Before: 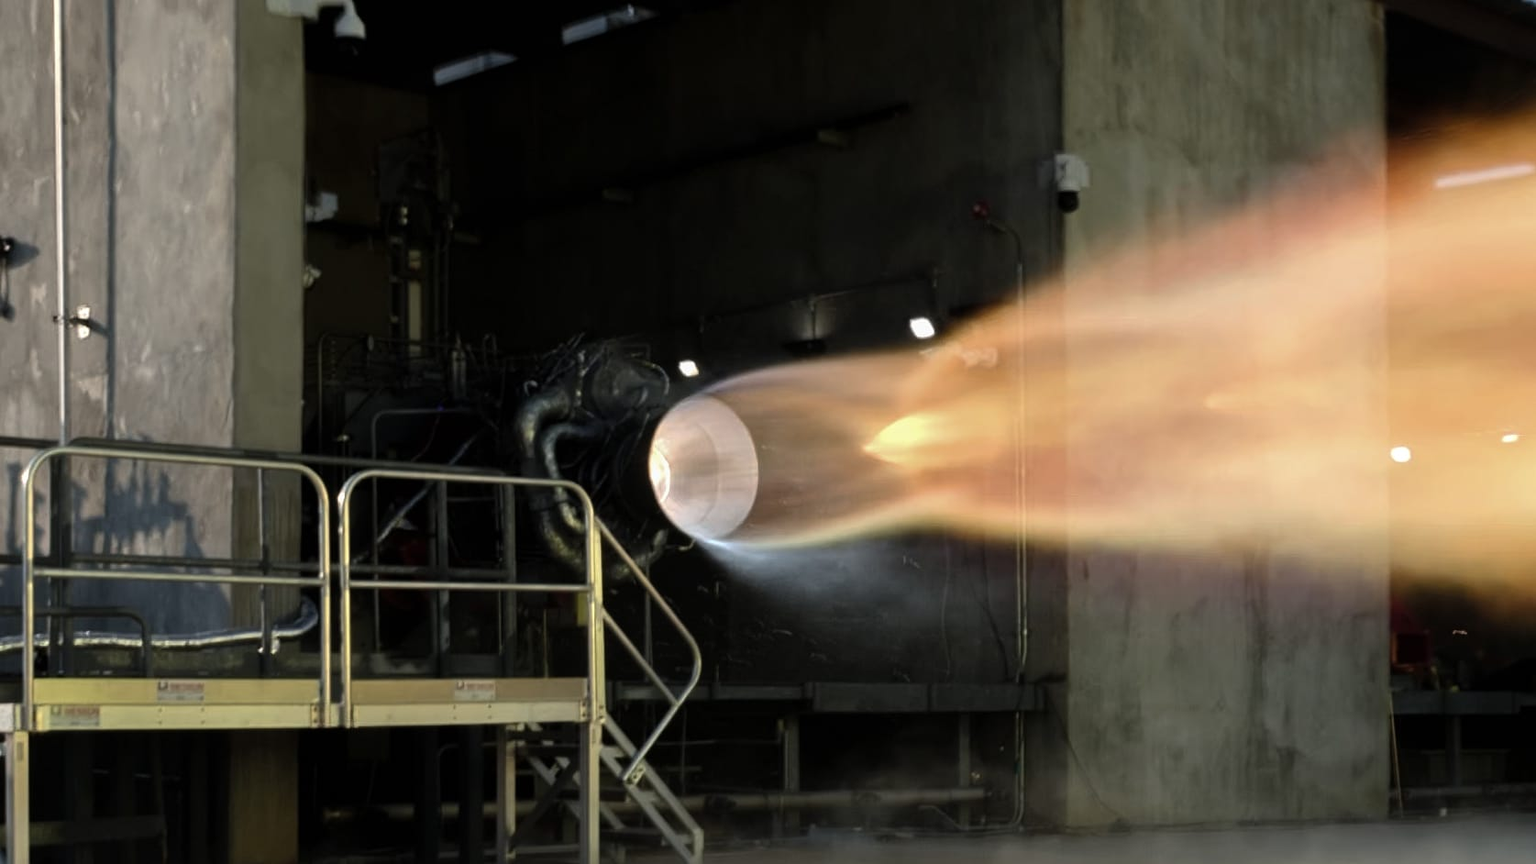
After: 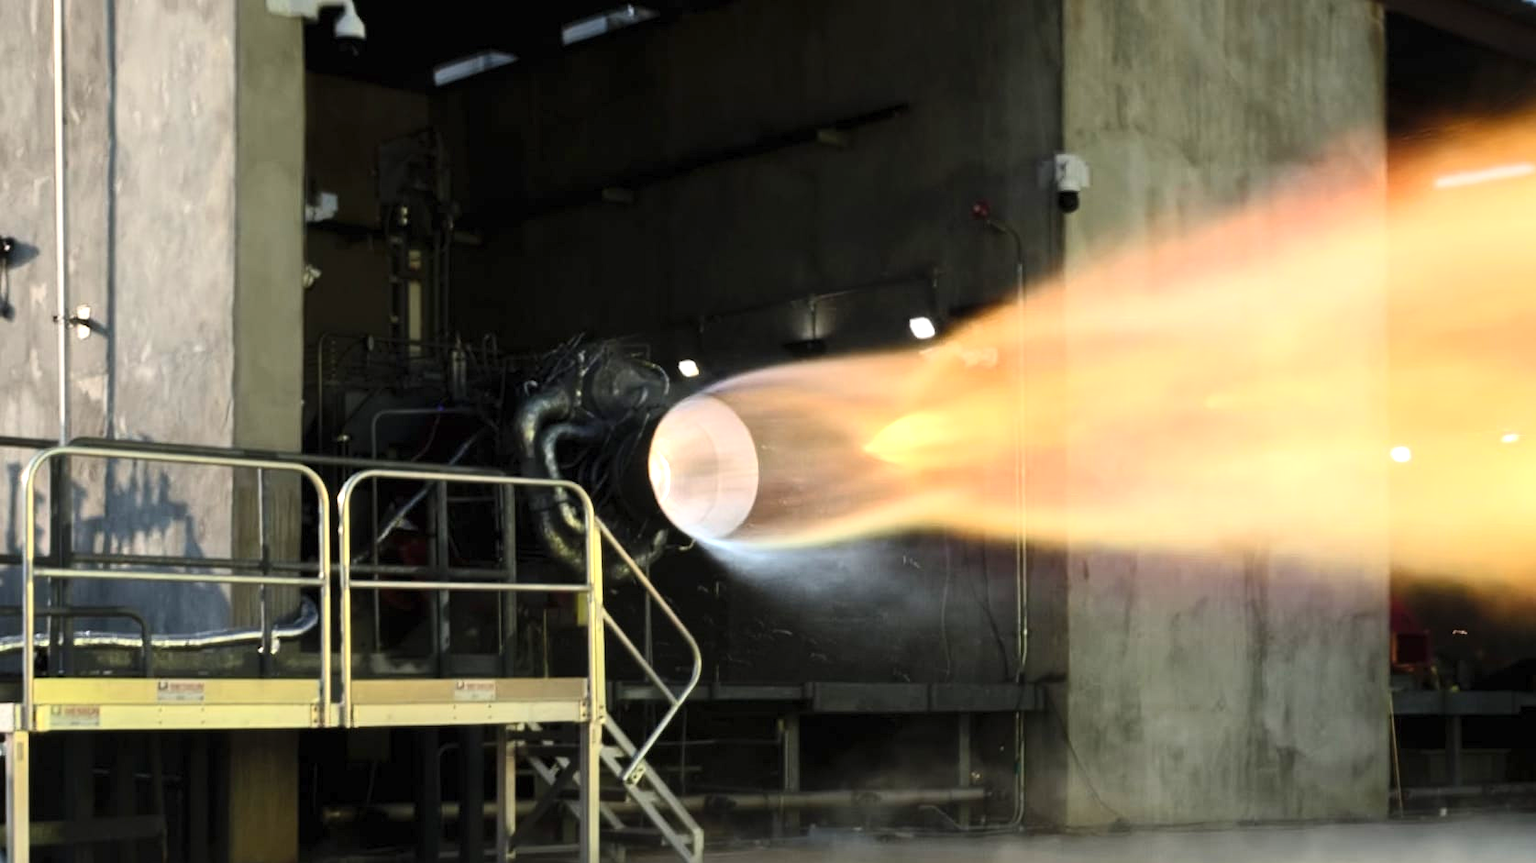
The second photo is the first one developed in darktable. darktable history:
contrast brightness saturation: contrast 0.2, brightness 0.16, saturation 0.22
exposure: exposure 0.6 EV, compensate highlight preservation false
